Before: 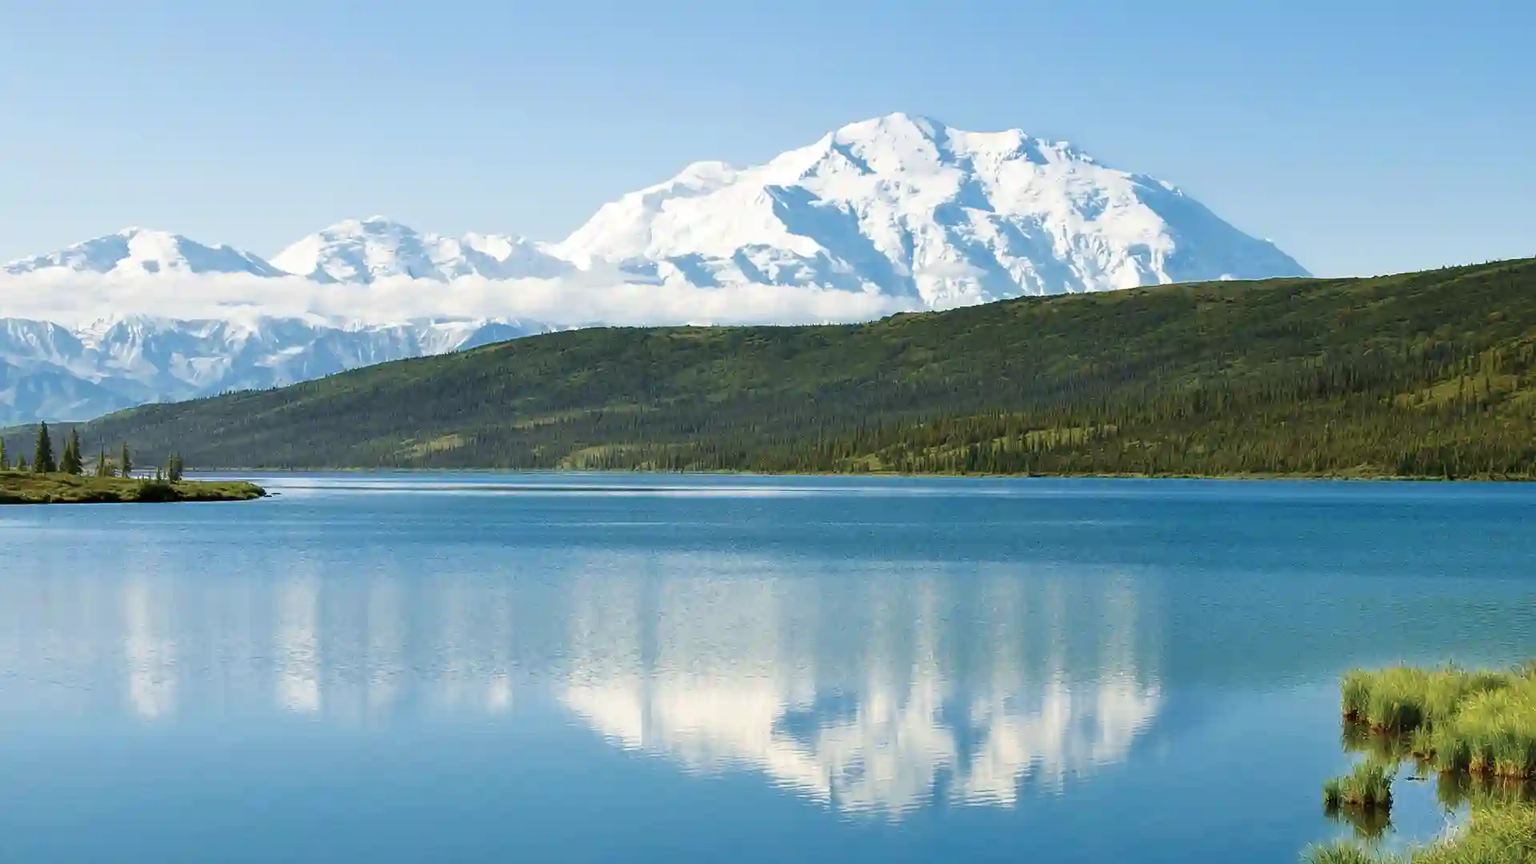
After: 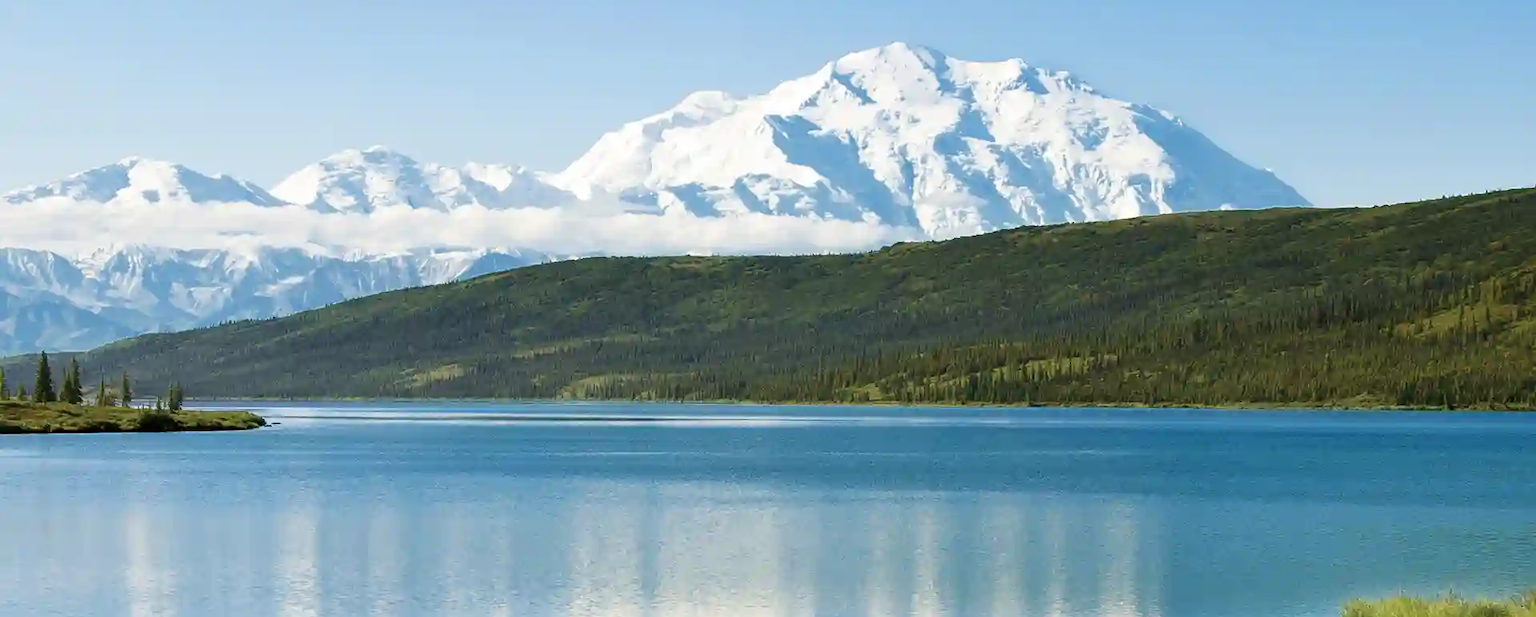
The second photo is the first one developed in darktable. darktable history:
crop and rotate: top 8.181%, bottom 20.273%
